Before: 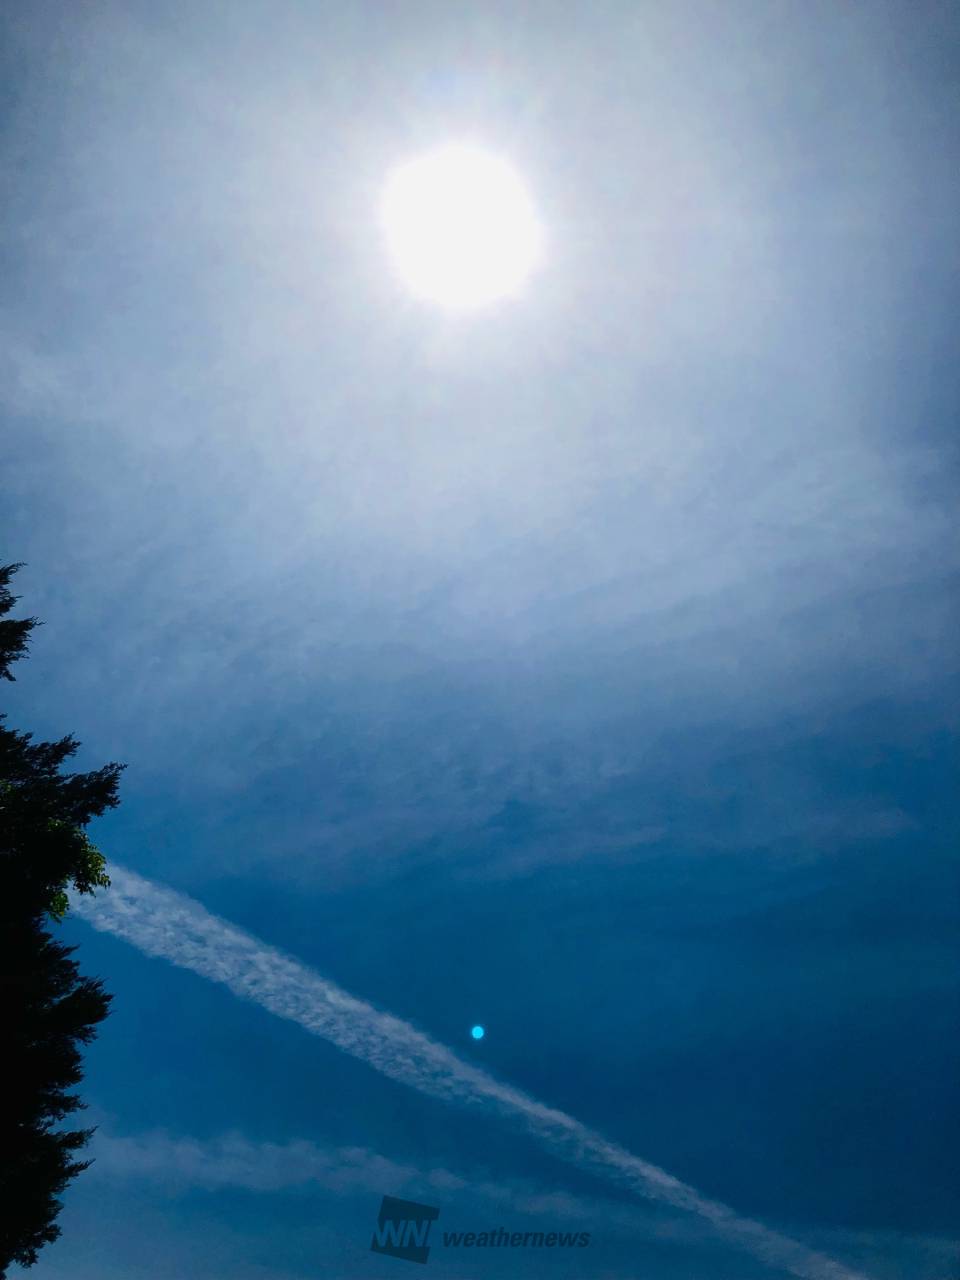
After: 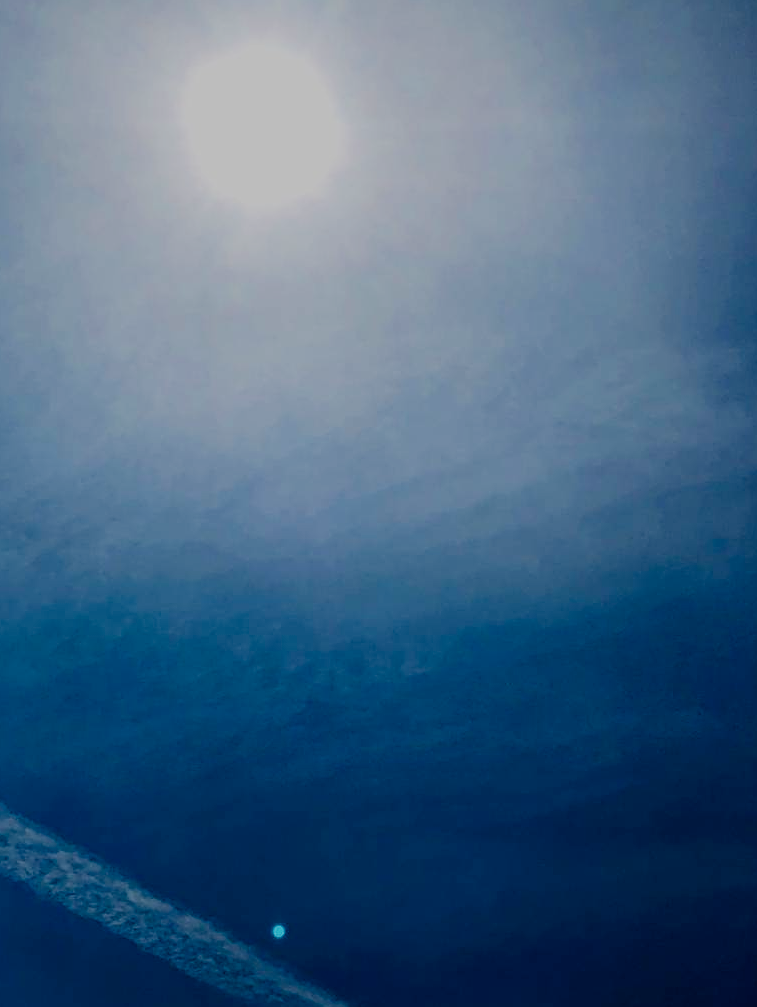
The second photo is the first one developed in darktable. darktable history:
haze removal: on, module defaults
filmic rgb: middle gray luminance 29%, black relative exposure -10.3 EV, white relative exposure 5.5 EV, threshold 6 EV, target black luminance 0%, hardness 3.95, latitude 2.04%, contrast 1.132, highlights saturation mix 5%, shadows ↔ highlights balance 15.11%, preserve chrominance no, color science v3 (2019), use custom middle-gray values true, iterations of high-quality reconstruction 0, enable highlight reconstruction true
sharpen: on, module defaults
crop and rotate: left 20.74%, top 7.912%, right 0.375%, bottom 13.378%
